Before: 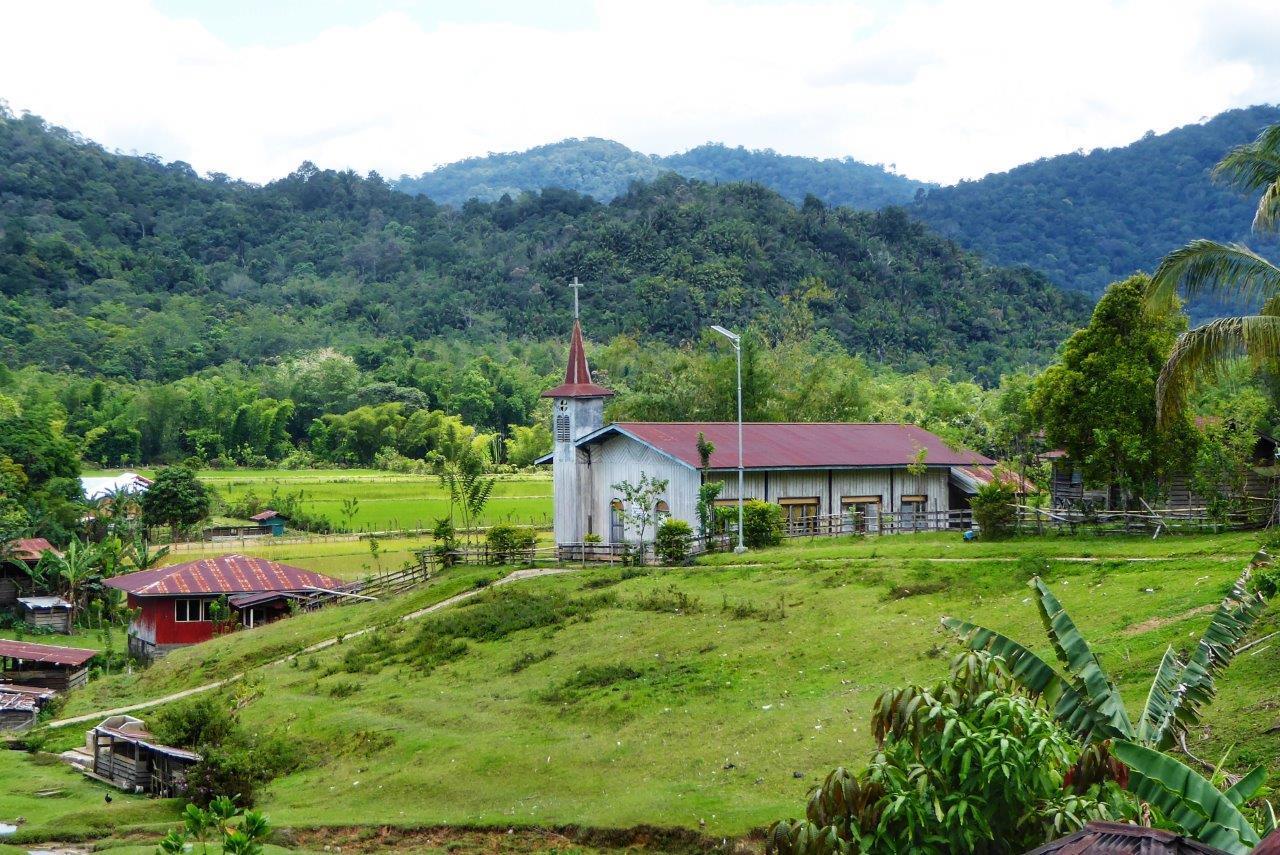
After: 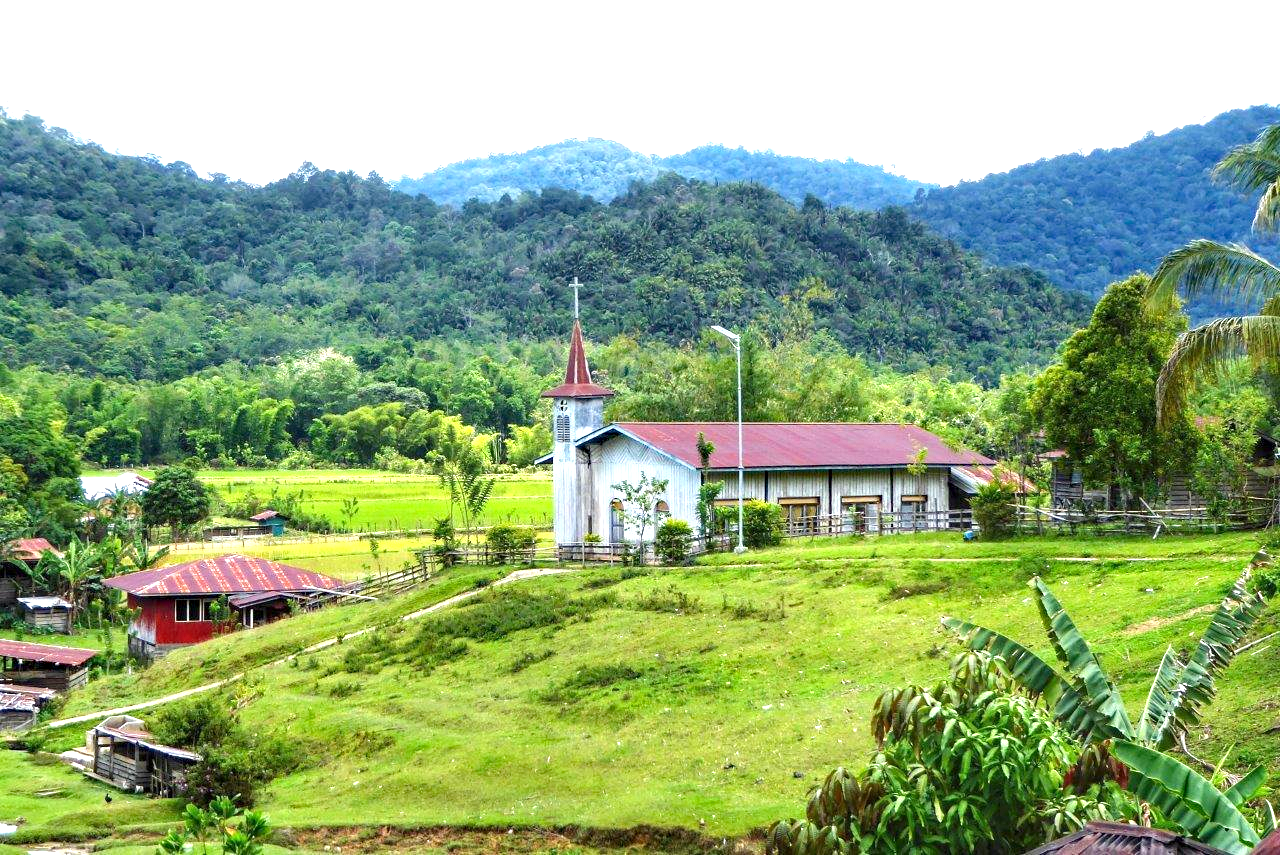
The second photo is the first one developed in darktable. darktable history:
local contrast: highlights 100%, shadows 100%, detail 120%, midtone range 0.2
exposure: exposure 1 EV, compensate highlight preservation false
haze removal: compatibility mode true, adaptive false
